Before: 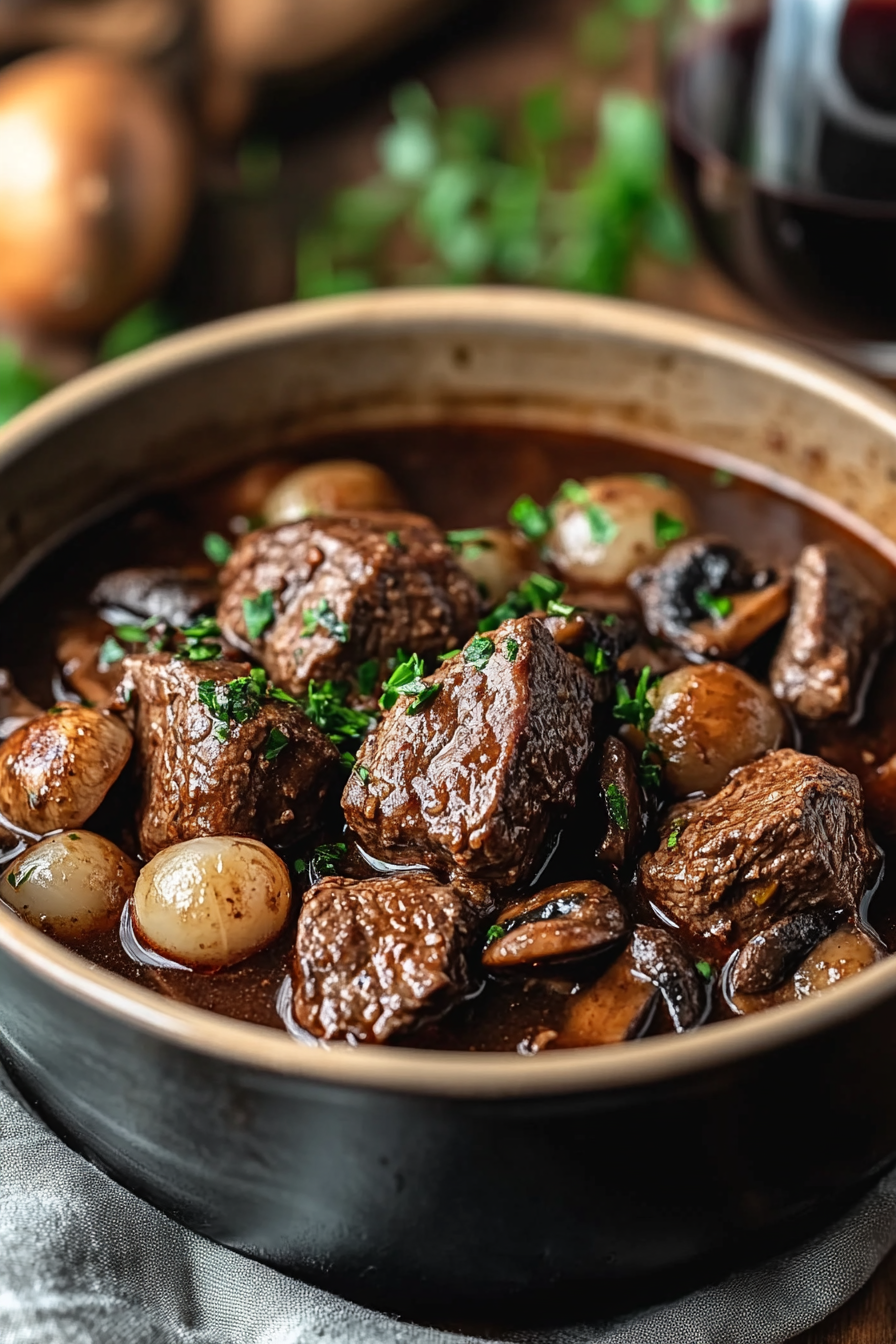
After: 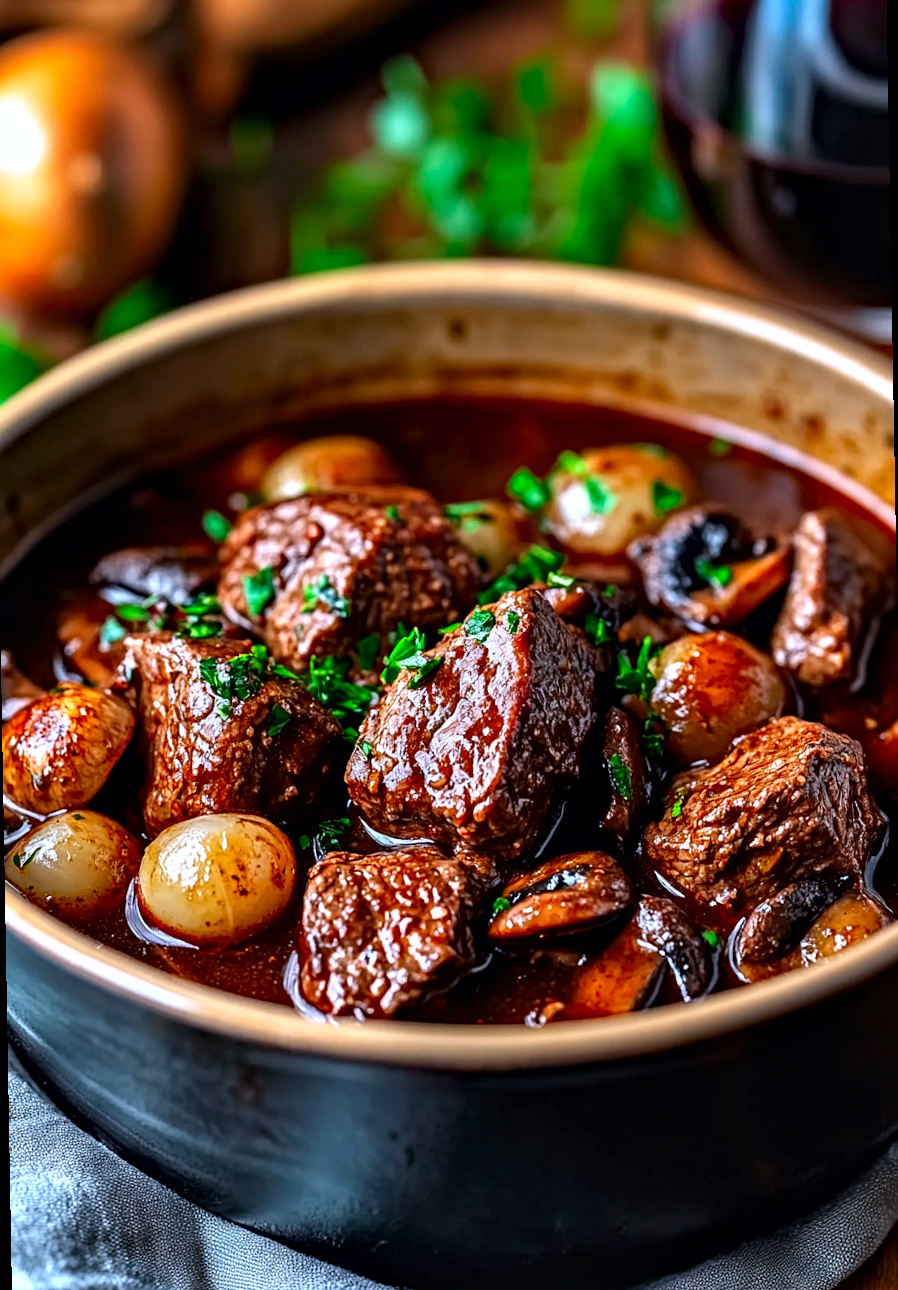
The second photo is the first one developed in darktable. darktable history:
rotate and perspective: rotation -1°, crop left 0.011, crop right 0.989, crop top 0.025, crop bottom 0.975
color calibration: illuminant as shot in camera, x 0.358, y 0.373, temperature 4628.91 K
color correction: saturation 1.8
contrast equalizer: y [[0.546, 0.552, 0.554, 0.554, 0.552, 0.546], [0.5 ×6], [0.5 ×6], [0 ×6], [0 ×6]]
haze removal: compatibility mode true, adaptive false
white balance: red 0.98, blue 1.034
